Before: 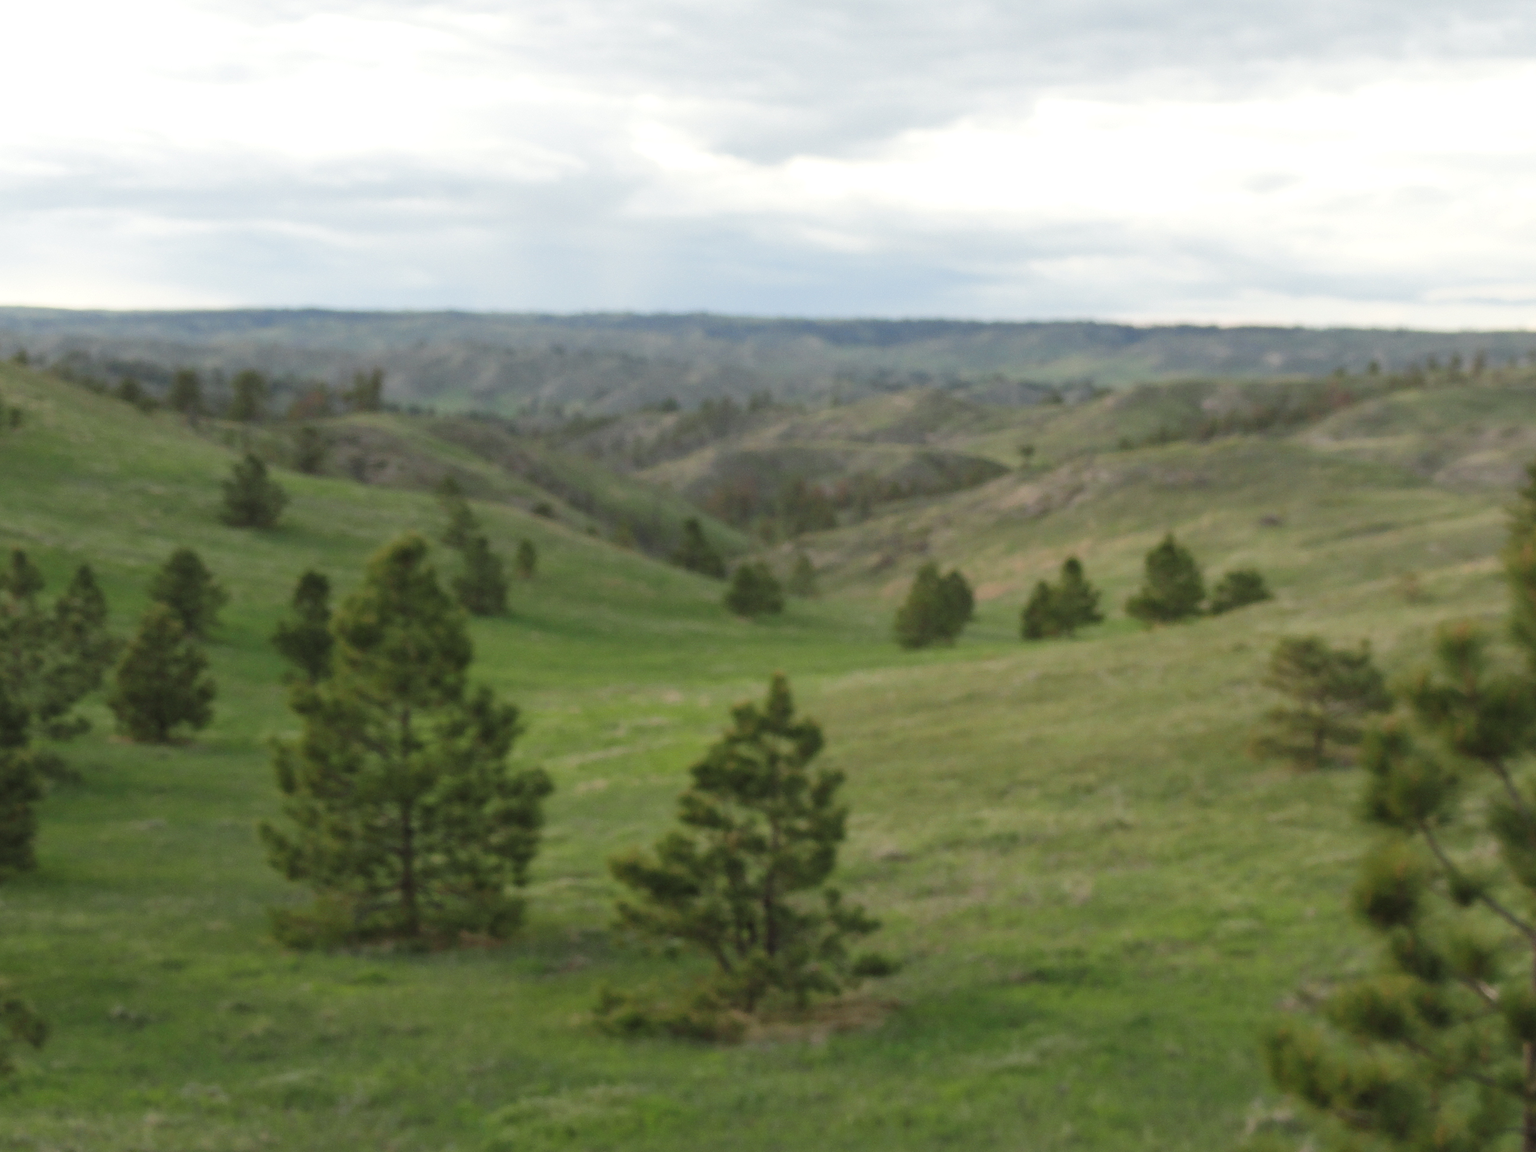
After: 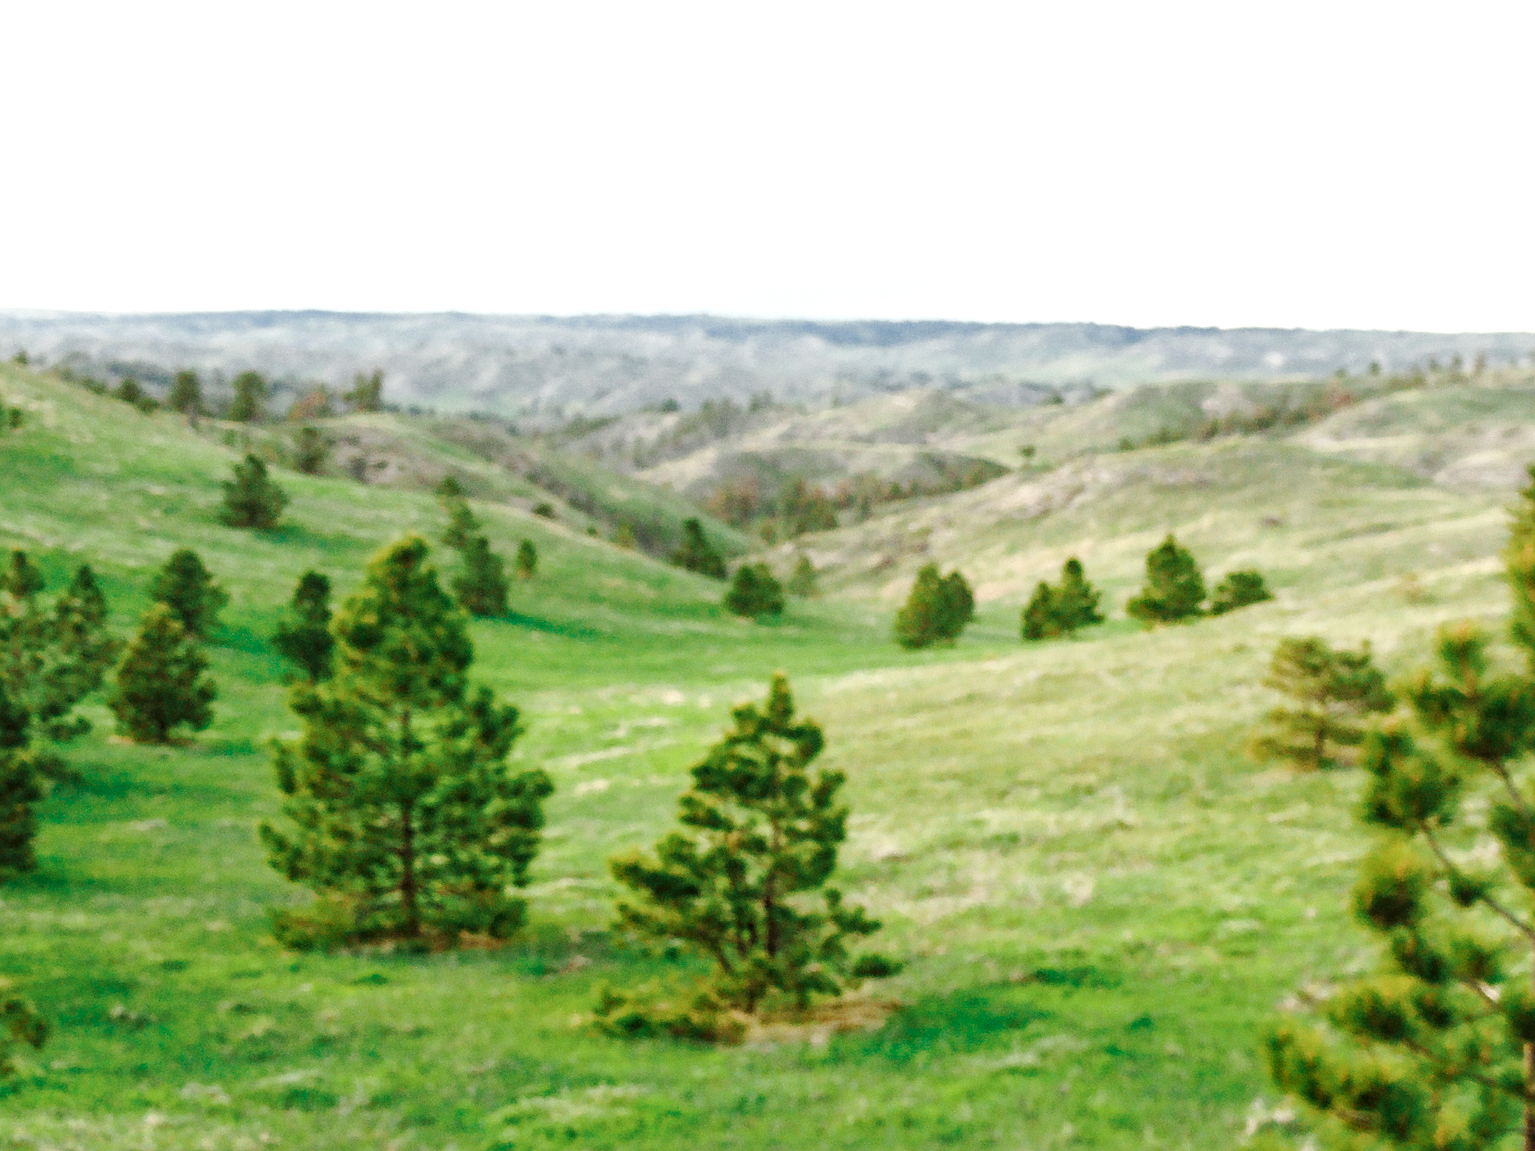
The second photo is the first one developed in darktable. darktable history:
exposure: black level correction 0, exposure 1 EV, compensate highlight preservation false
color zones: curves: ch0 [(0, 0.5) (0.125, 0.4) (0.25, 0.5) (0.375, 0.4) (0.5, 0.4) (0.625, 0.35) (0.75, 0.35) (0.875, 0.5)]; ch1 [(0, 0.35) (0.125, 0.45) (0.25, 0.35) (0.375, 0.35) (0.5, 0.35) (0.625, 0.35) (0.75, 0.45) (0.875, 0.35)]; ch2 [(0, 0.6) (0.125, 0.5) (0.25, 0.5) (0.375, 0.6) (0.5, 0.6) (0.625, 0.5) (0.75, 0.5) (0.875, 0.5)]
local contrast: on, module defaults
base curve: curves: ch0 [(0, 0) (0.036, 0.025) (0.121, 0.166) (0.206, 0.329) (0.605, 0.79) (1, 1)], preserve colors none
sharpen: radius 3.119
color balance rgb: perceptual saturation grading › global saturation 35%, perceptual saturation grading › highlights -25%, perceptual saturation grading › shadows 50%
